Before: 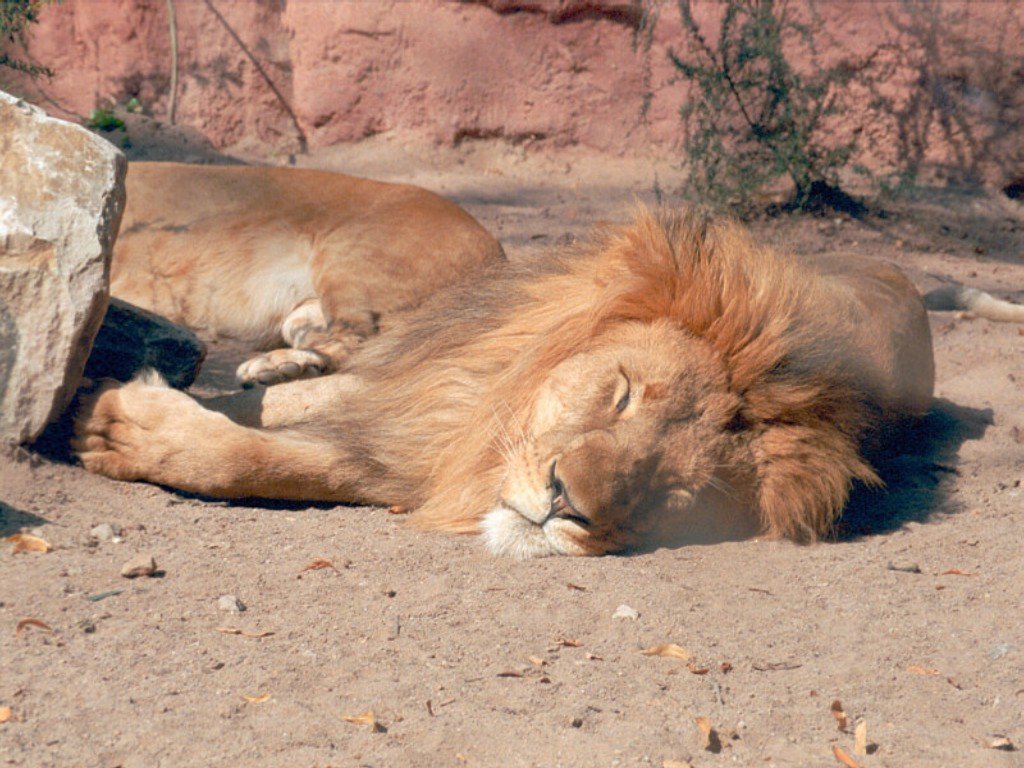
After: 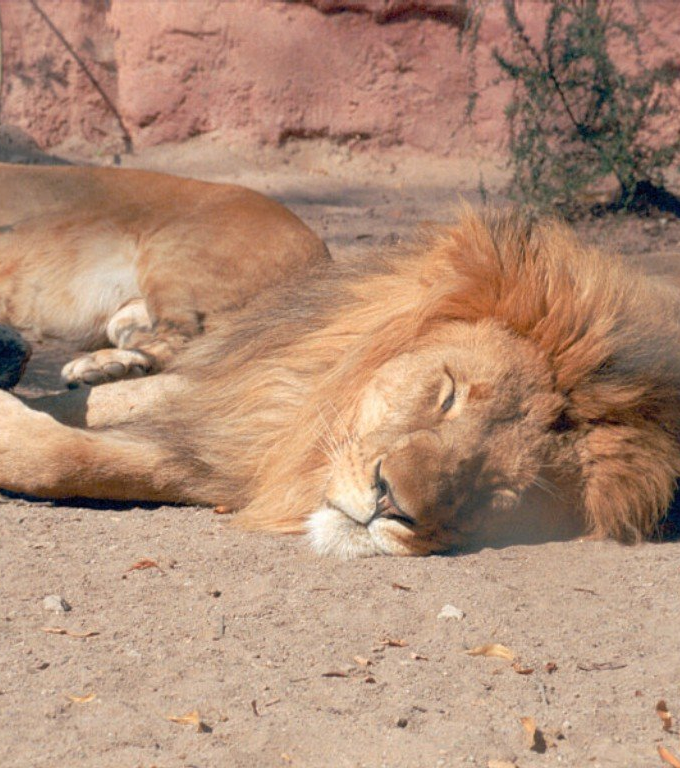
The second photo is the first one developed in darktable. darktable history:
crop: left 17.186%, right 16.38%
